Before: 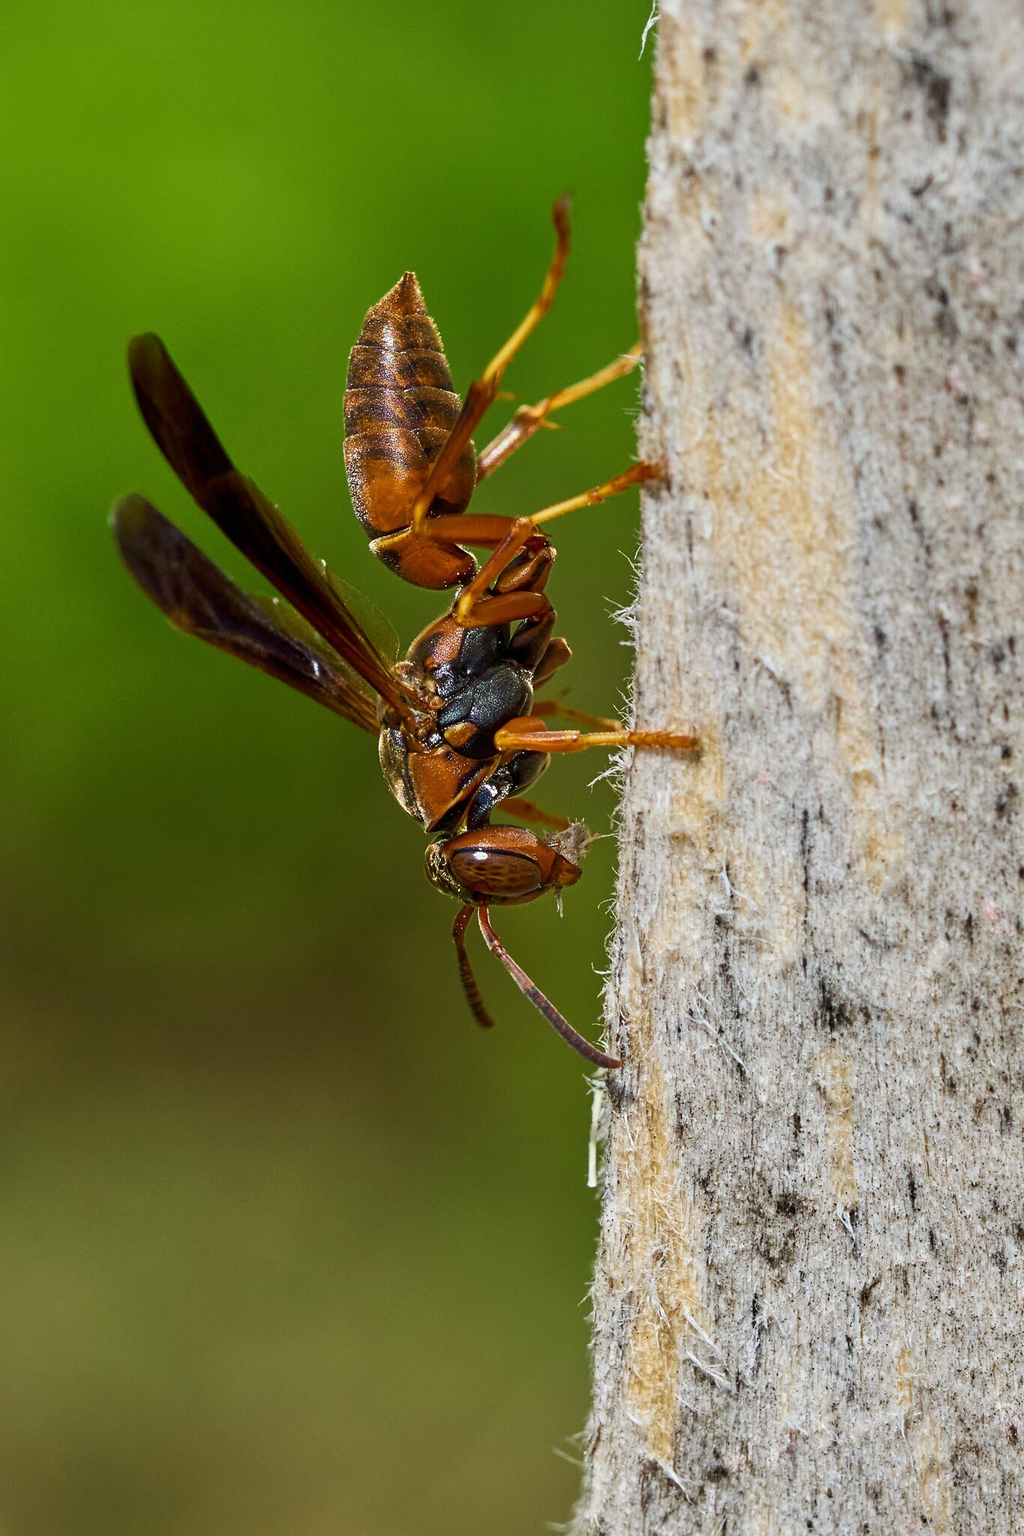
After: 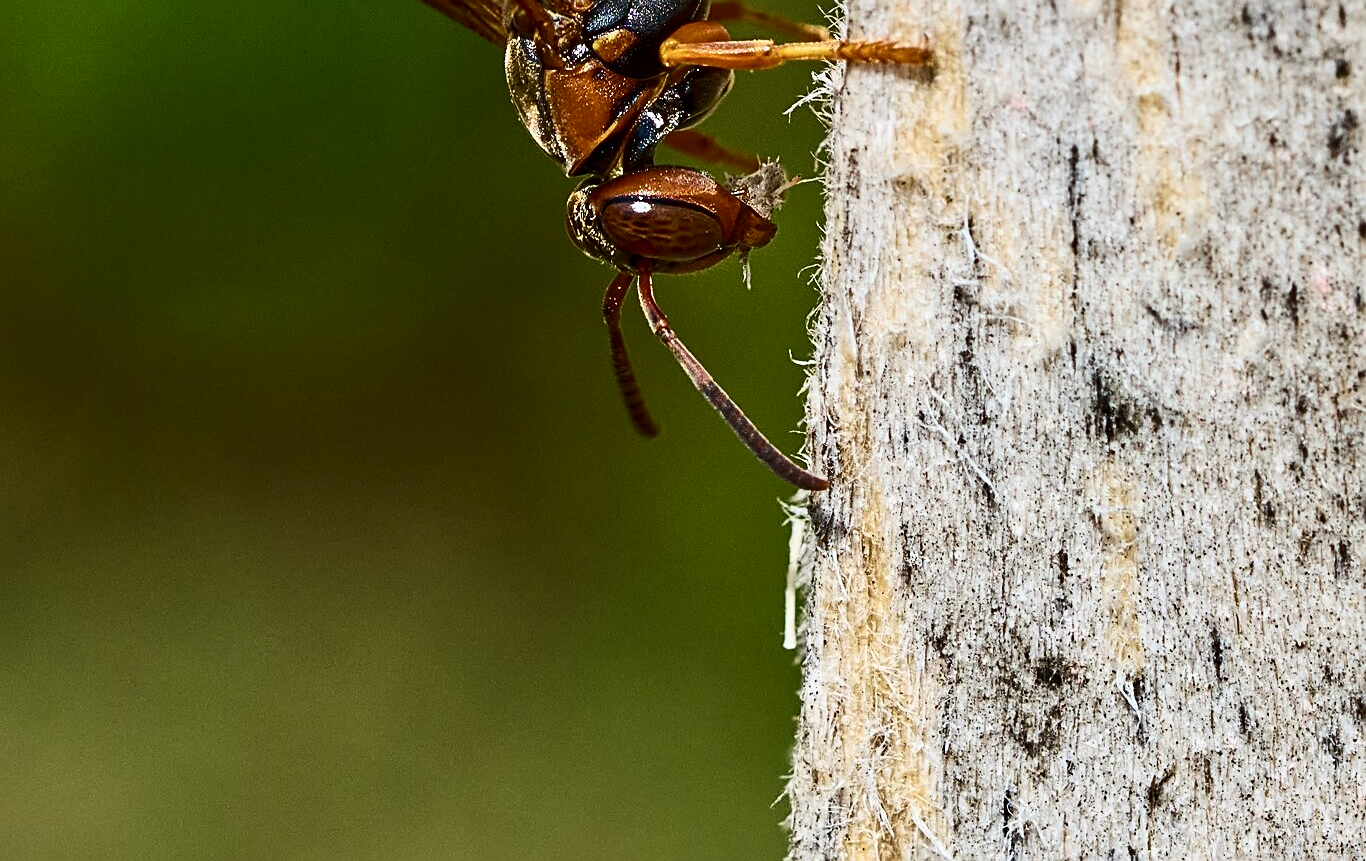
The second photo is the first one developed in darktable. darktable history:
contrast brightness saturation: contrast 0.279
sharpen: on, module defaults
crop: top 45.654%, bottom 12.296%
